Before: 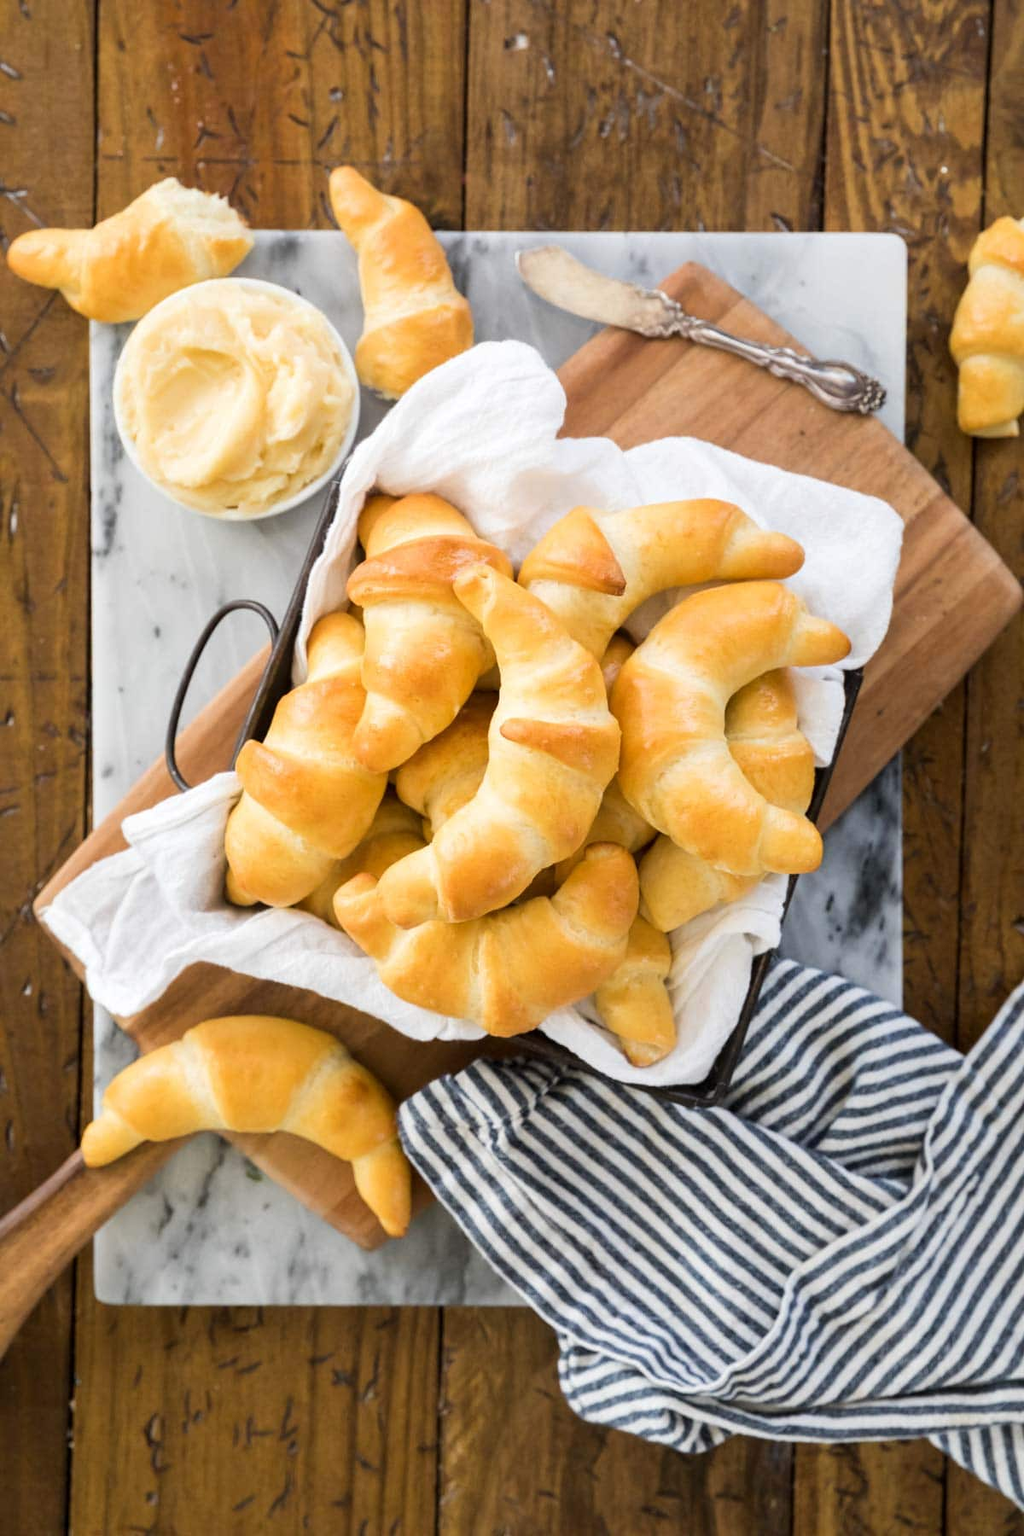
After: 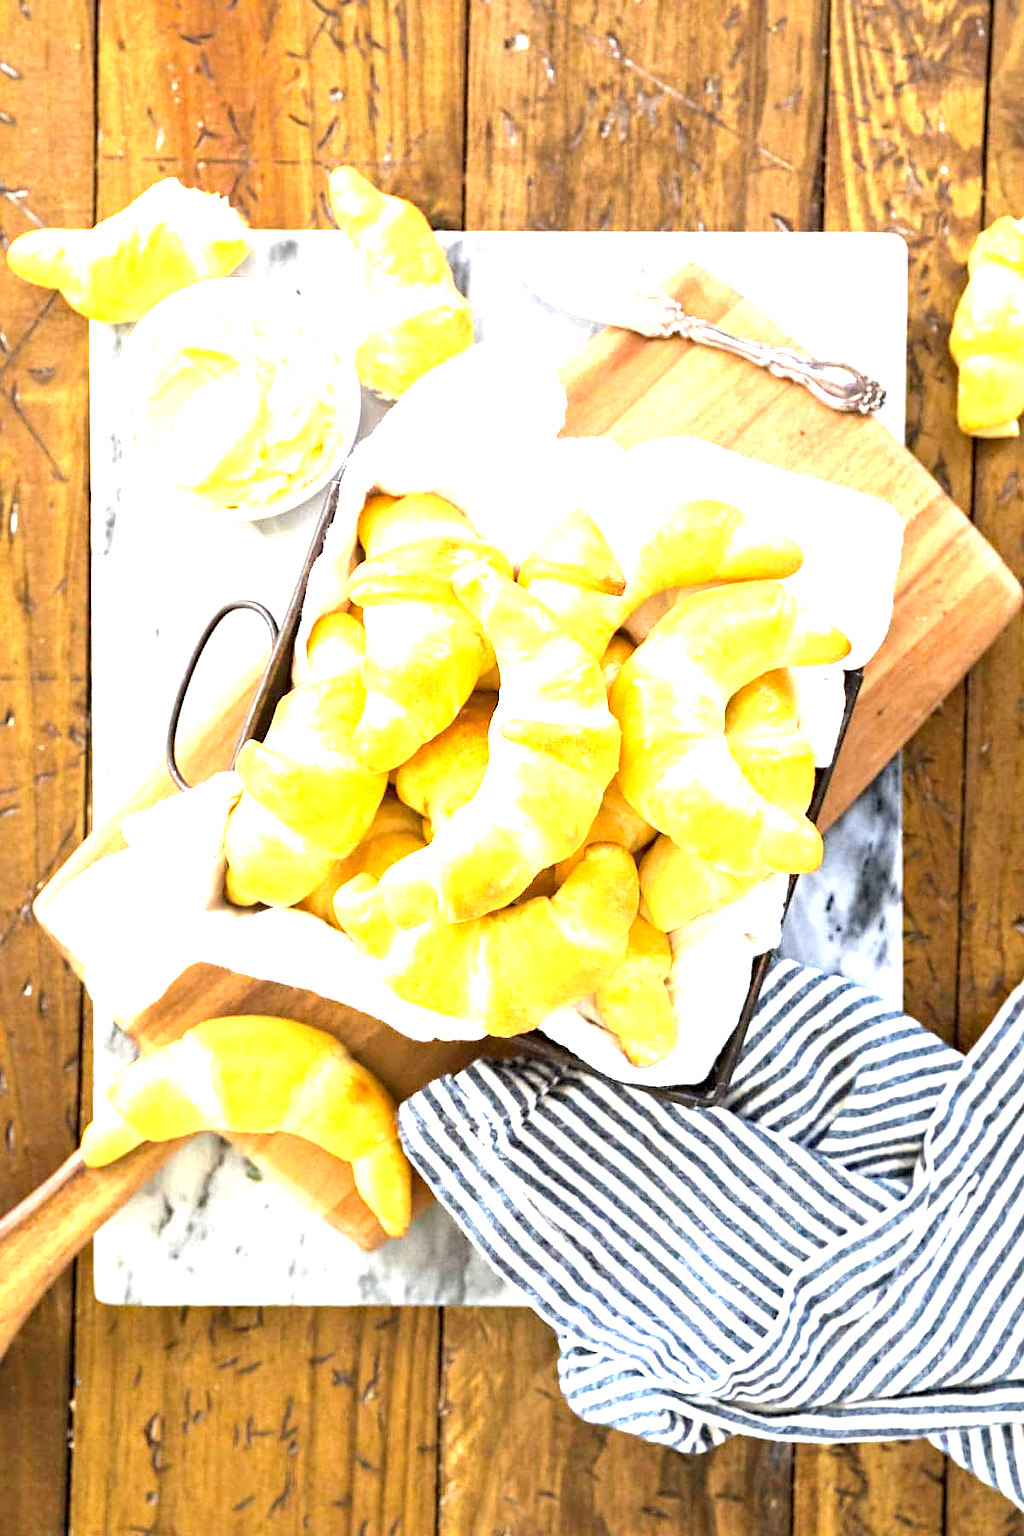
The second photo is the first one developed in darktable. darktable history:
exposure: black level correction 0, exposure 1.987 EV, compensate exposure bias true, compensate highlight preservation false
sharpen: radius 0.975, amount 0.609
haze removal: compatibility mode true, adaptive false
